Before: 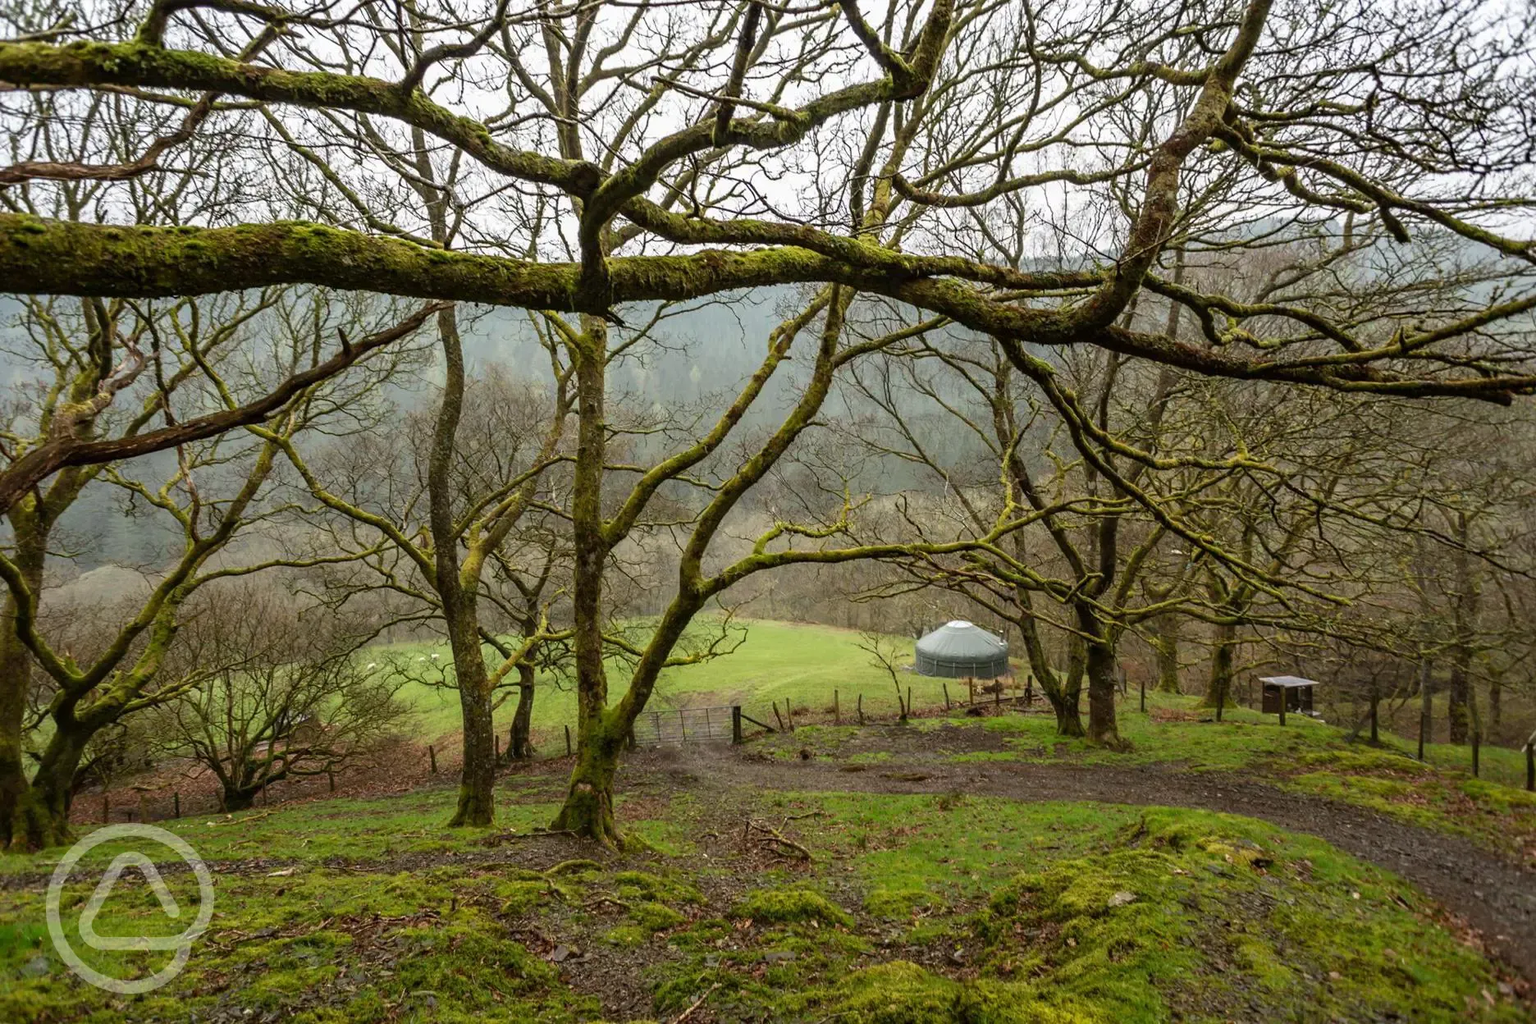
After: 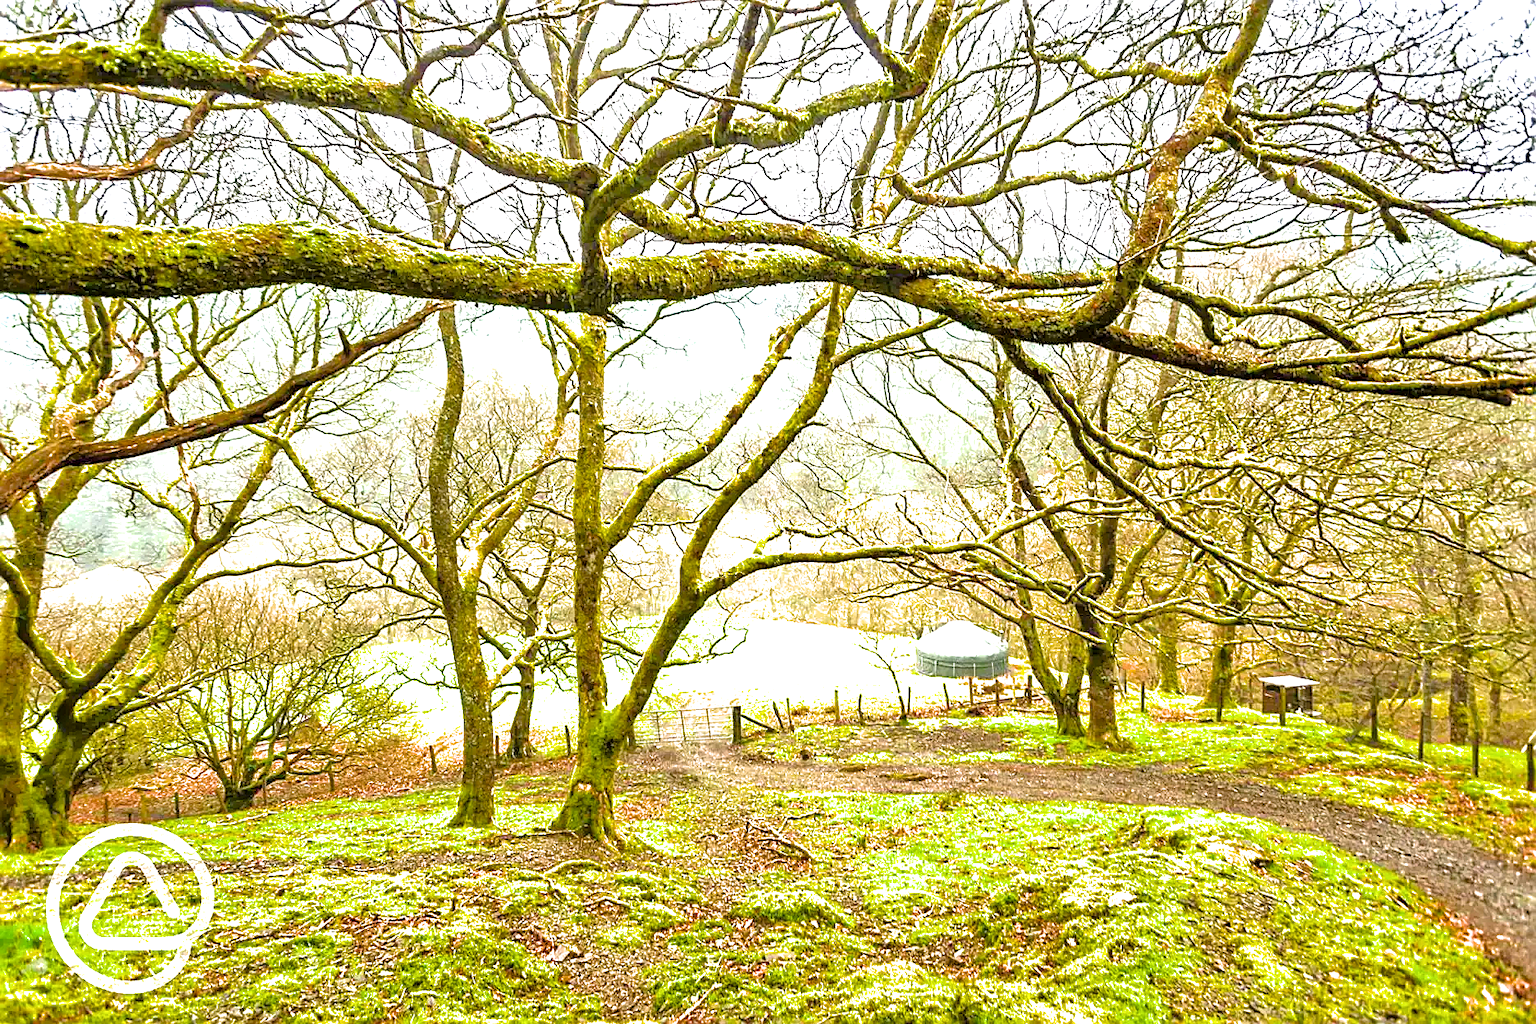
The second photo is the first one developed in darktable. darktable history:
sharpen: amount 0.733
local contrast: highlights 106%, shadows 101%, detail 119%, midtone range 0.2
exposure: black level correction 0, exposure 1.486 EV, compensate exposure bias true, compensate highlight preservation false
tone equalizer: -7 EV 0.143 EV, -6 EV 0.596 EV, -5 EV 1.15 EV, -4 EV 1.34 EV, -3 EV 1.16 EV, -2 EV 0.6 EV, -1 EV 0.15 EV
filmic rgb: black relative exposure -8.04 EV, white relative exposure 2.45 EV, hardness 6.35, preserve chrominance max RGB, color science v6 (2022), contrast in shadows safe, contrast in highlights safe
color balance rgb: shadows lift › chroma 2.034%, shadows lift › hue 135.25°, power › hue 71.9°, linear chroma grading › global chroma 15.073%, perceptual saturation grading › global saturation 25.698%, perceptual brilliance grading › global brilliance 18.728%
